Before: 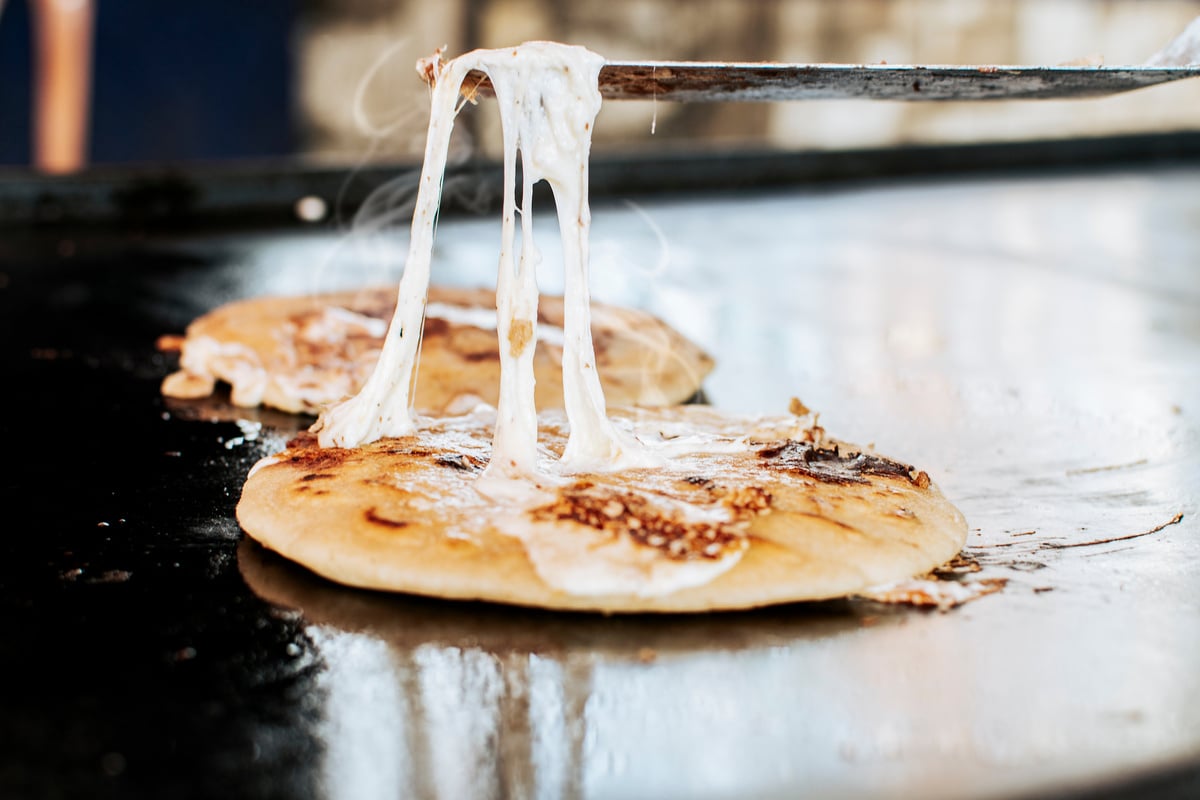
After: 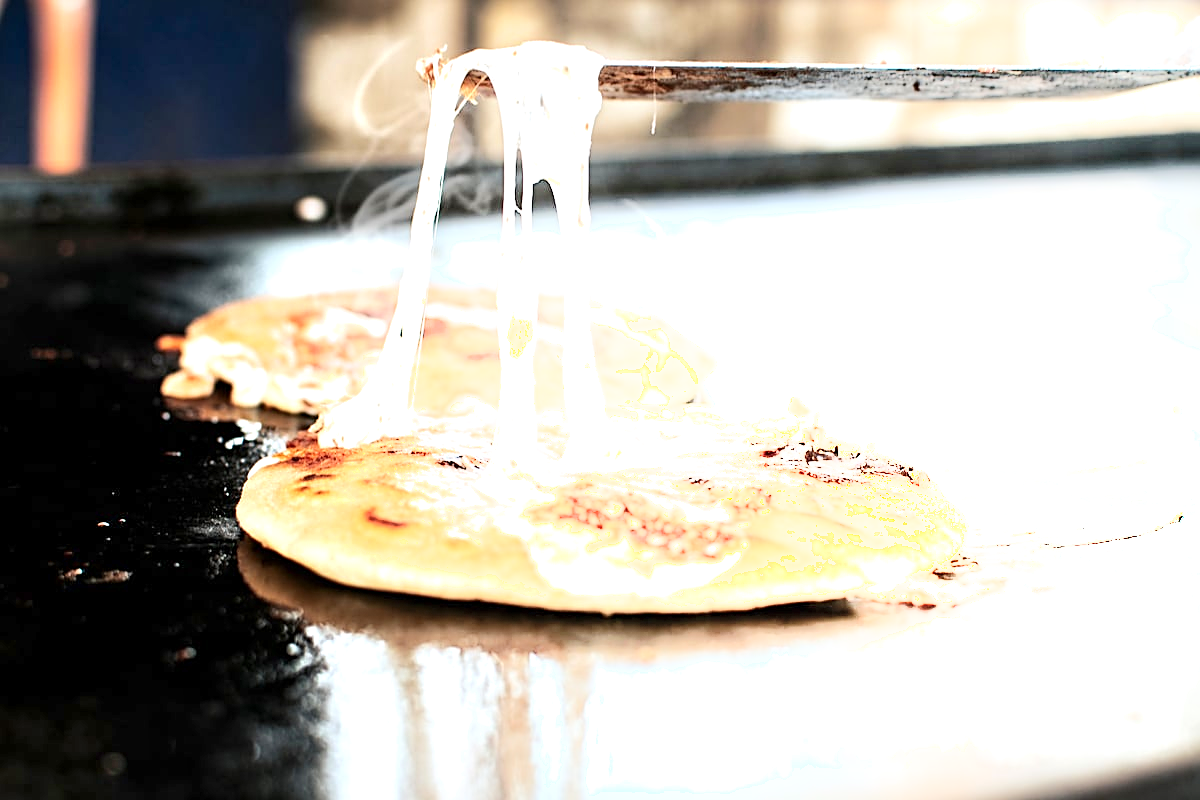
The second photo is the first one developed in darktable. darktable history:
sharpen: on, module defaults
shadows and highlights: highlights 70.7, soften with gaussian
exposure: exposure 0.74 EV, compensate highlight preservation false
